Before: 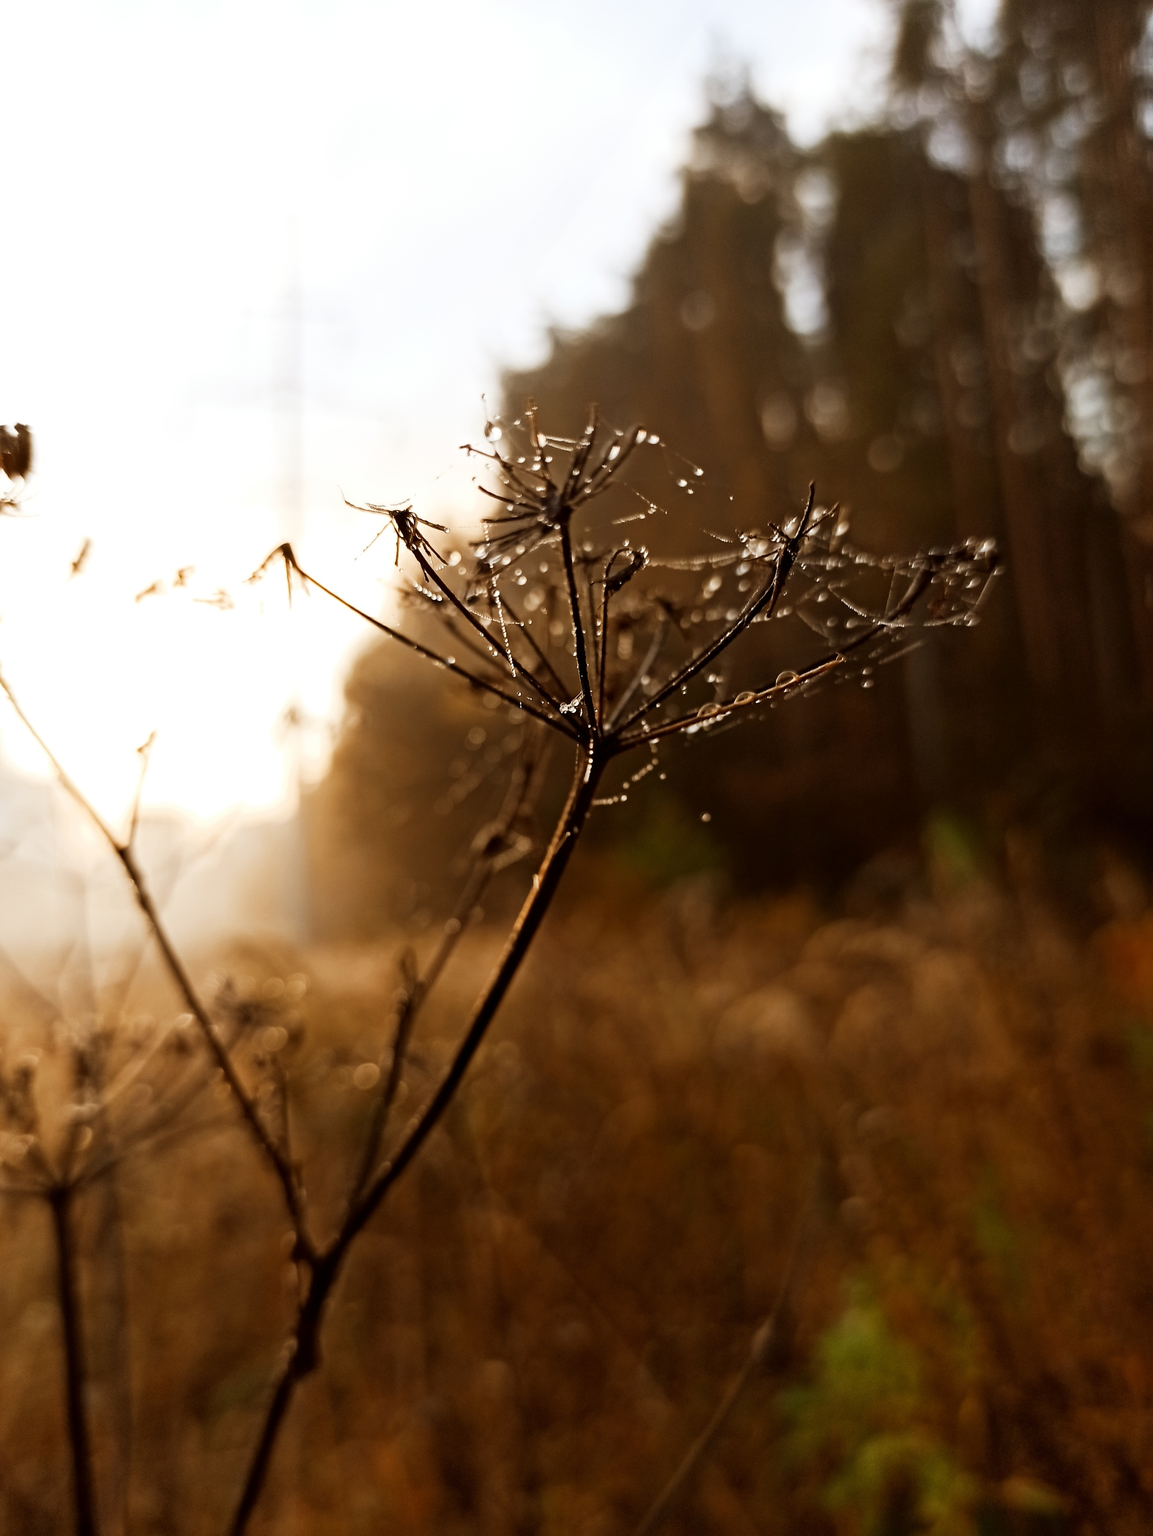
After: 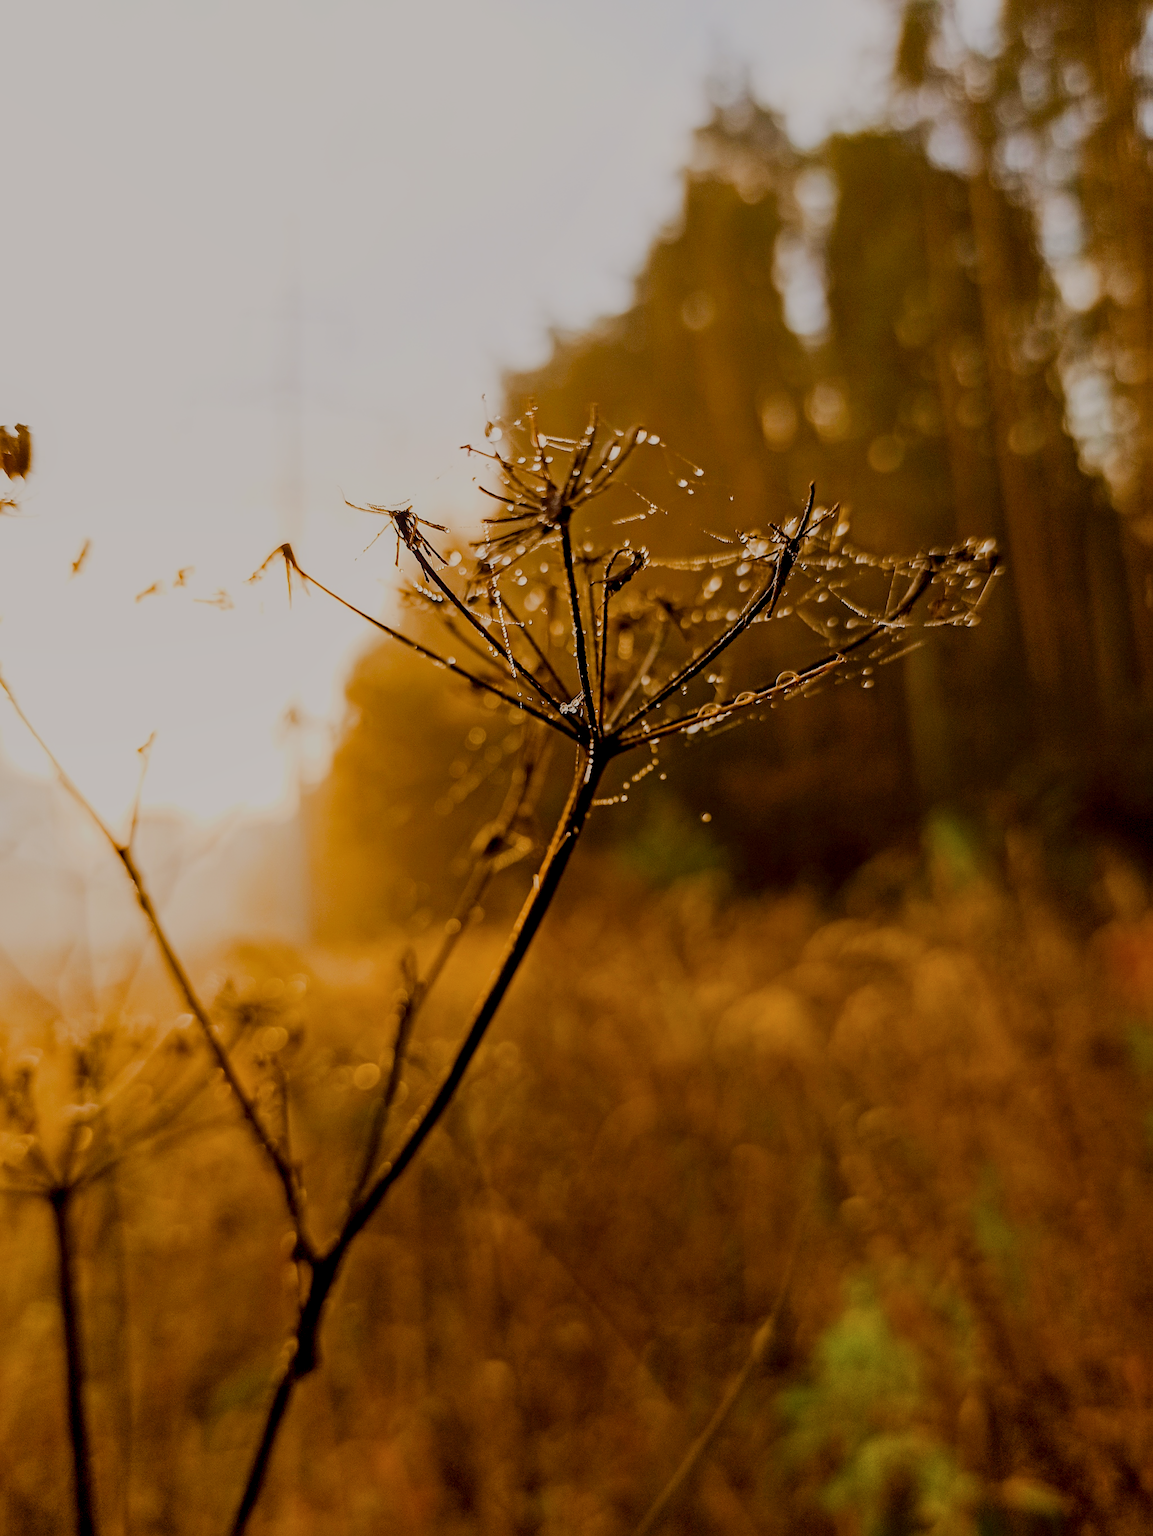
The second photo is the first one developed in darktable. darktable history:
local contrast: on, module defaults
filmic rgb: black relative exposure -7.65 EV, white relative exposure 4.56 EV, hardness 3.61
sharpen: on, module defaults
color balance rgb: highlights gain › chroma 1.346%, highlights gain › hue 57.29°, linear chroma grading › global chroma 14.731%, perceptual saturation grading › global saturation 20.65%, perceptual saturation grading › highlights -19.764%, perceptual saturation grading › shadows 29.802%, perceptual brilliance grading › mid-tones 10.876%, perceptual brilliance grading › shadows 14.792%, contrast -29.687%
